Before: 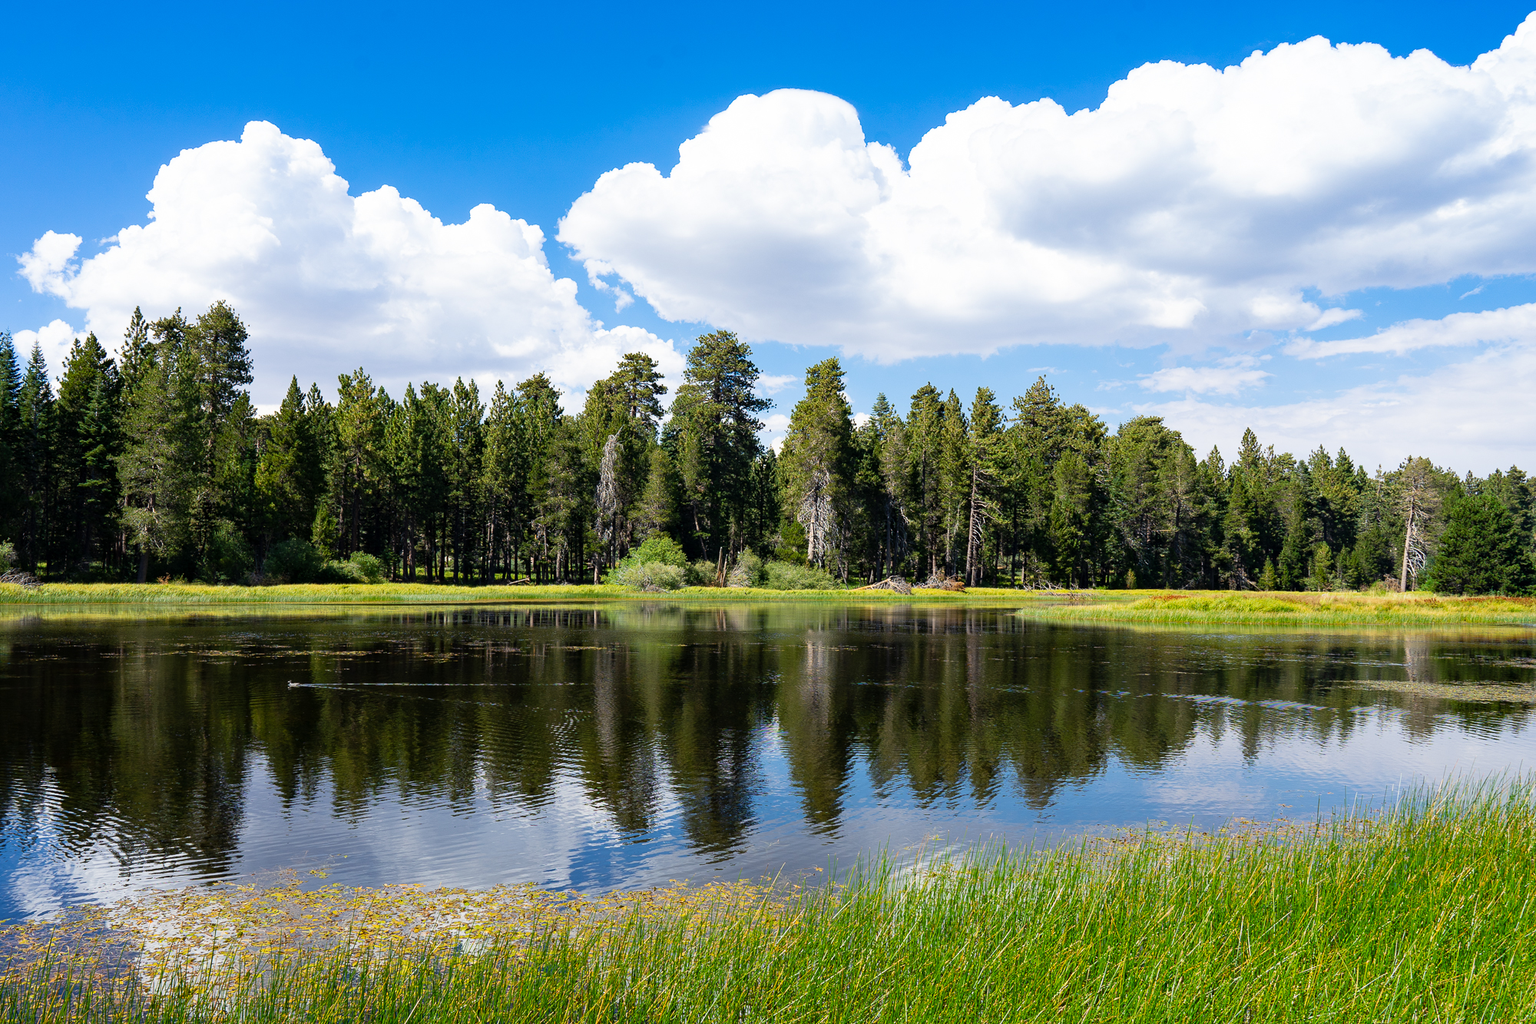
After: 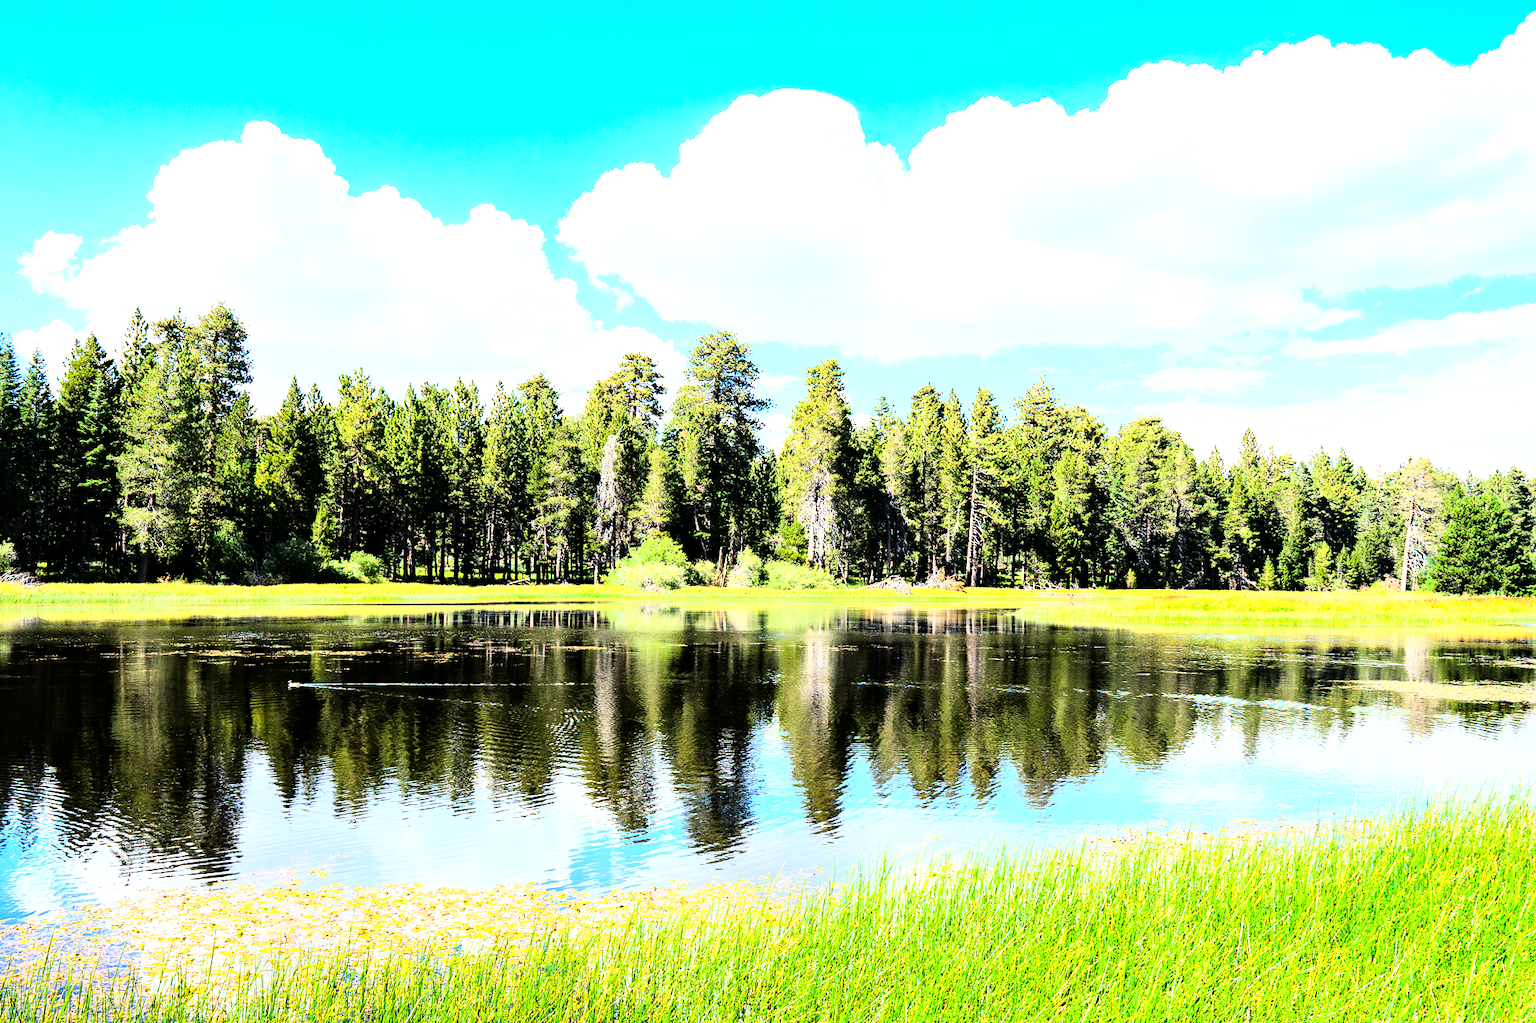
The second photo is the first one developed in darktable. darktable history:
rgb curve: curves: ch0 [(0, 0) (0.21, 0.15) (0.24, 0.21) (0.5, 0.75) (0.75, 0.96) (0.89, 0.99) (1, 1)]; ch1 [(0, 0.02) (0.21, 0.13) (0.25, 0.2) (0.5, 0.67) (0.75, 0.9) (0.89, 0.97) (1, 1)]; ch2 [(0, 0.02) (0.21, 0.13) (0.25, 0.2) (0.5, 0.67) (0.75, 0.9) (0.89, 0.97) (1, 1)], compensate middle gray true
local contrast: mode bilateral grid, contrast 20, coarseness 50, detail 120%, midtone range 0.2
exposure: black level correction 0, exposure 1.2 EV, compensate highlight preservation false
